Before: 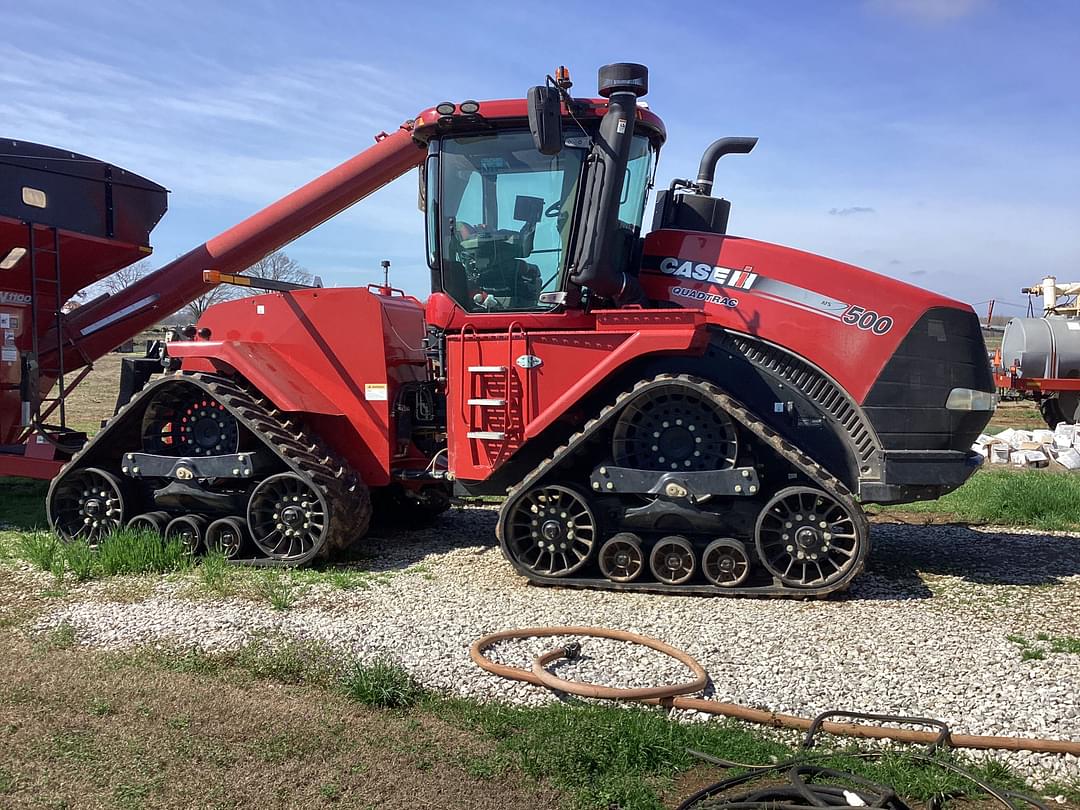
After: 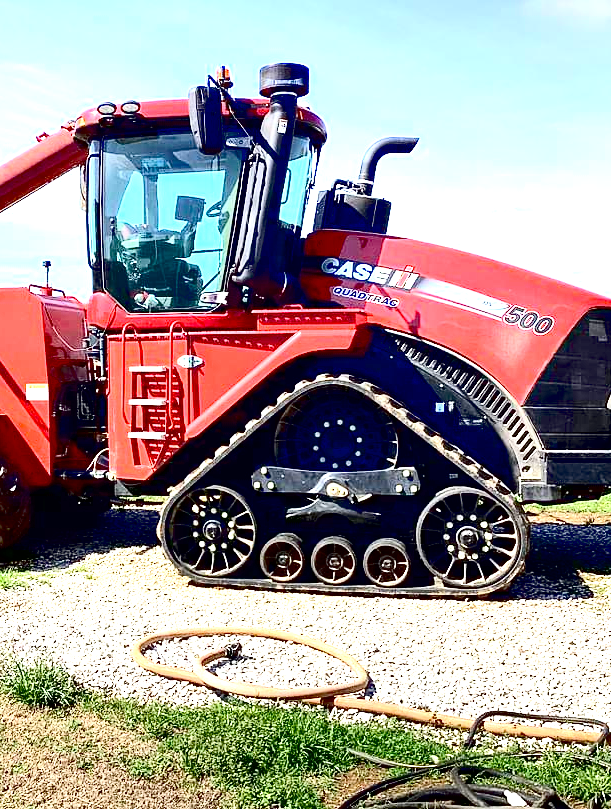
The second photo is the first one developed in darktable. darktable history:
haze removal: compatibility mode true, adaptive false
exposure: black level correction 0.016, exposure 1.774 EV, compensate highlight preservation false
crop: left 31.458%, top 0%, right 11.876%
contrast brightness saturation: contrast 0.28
